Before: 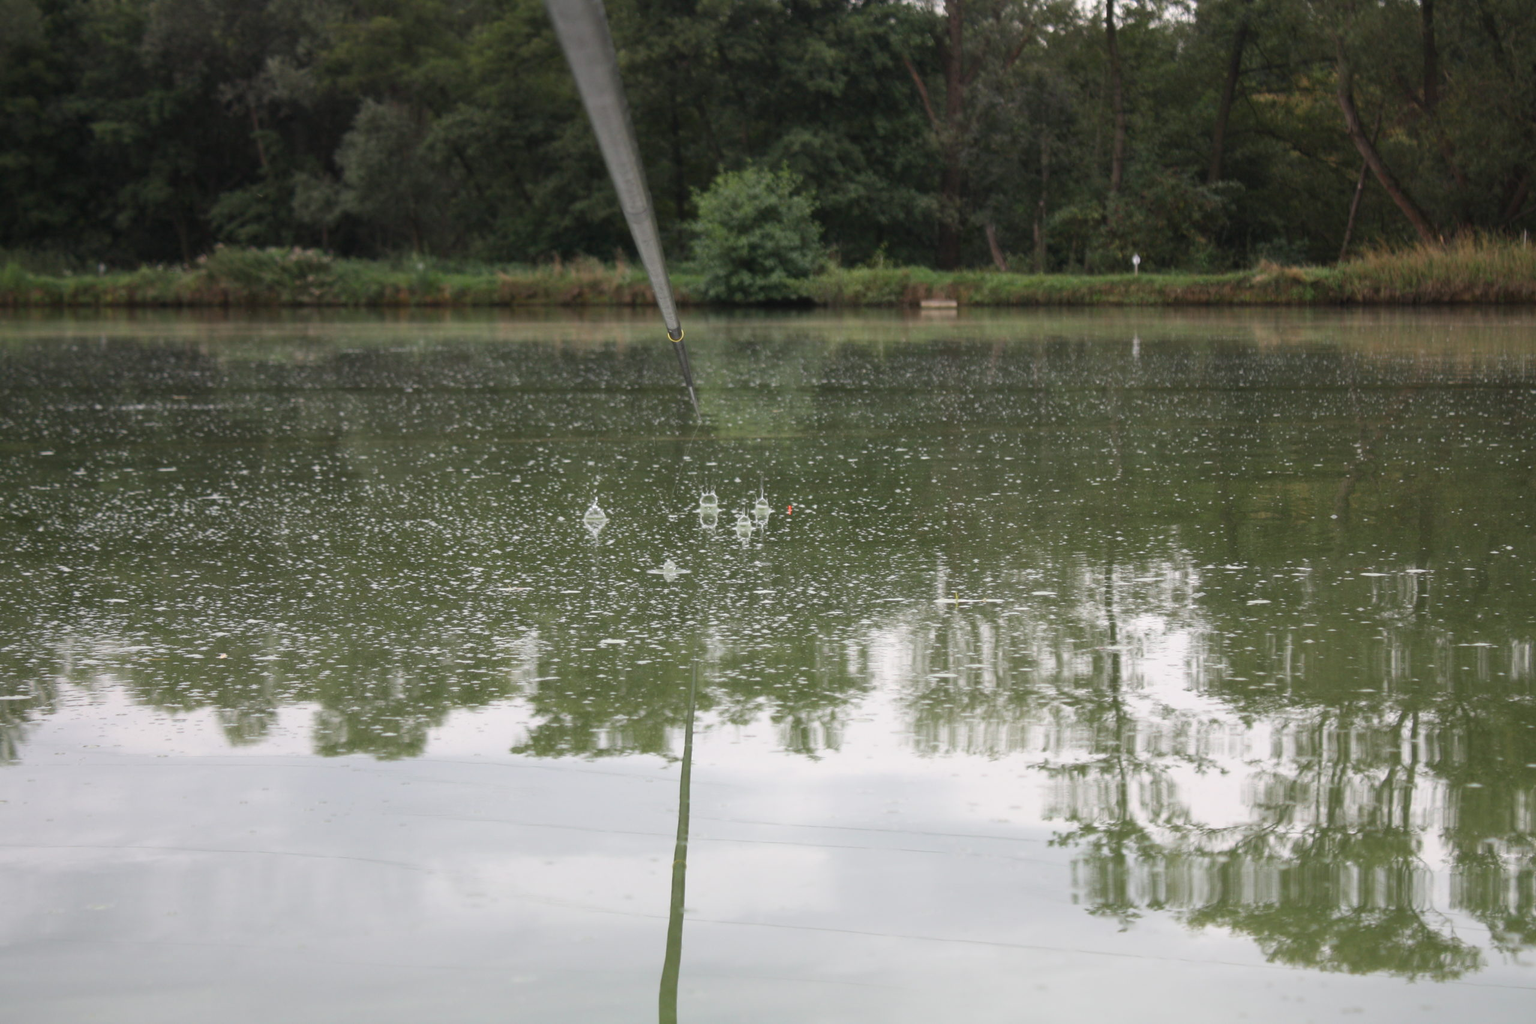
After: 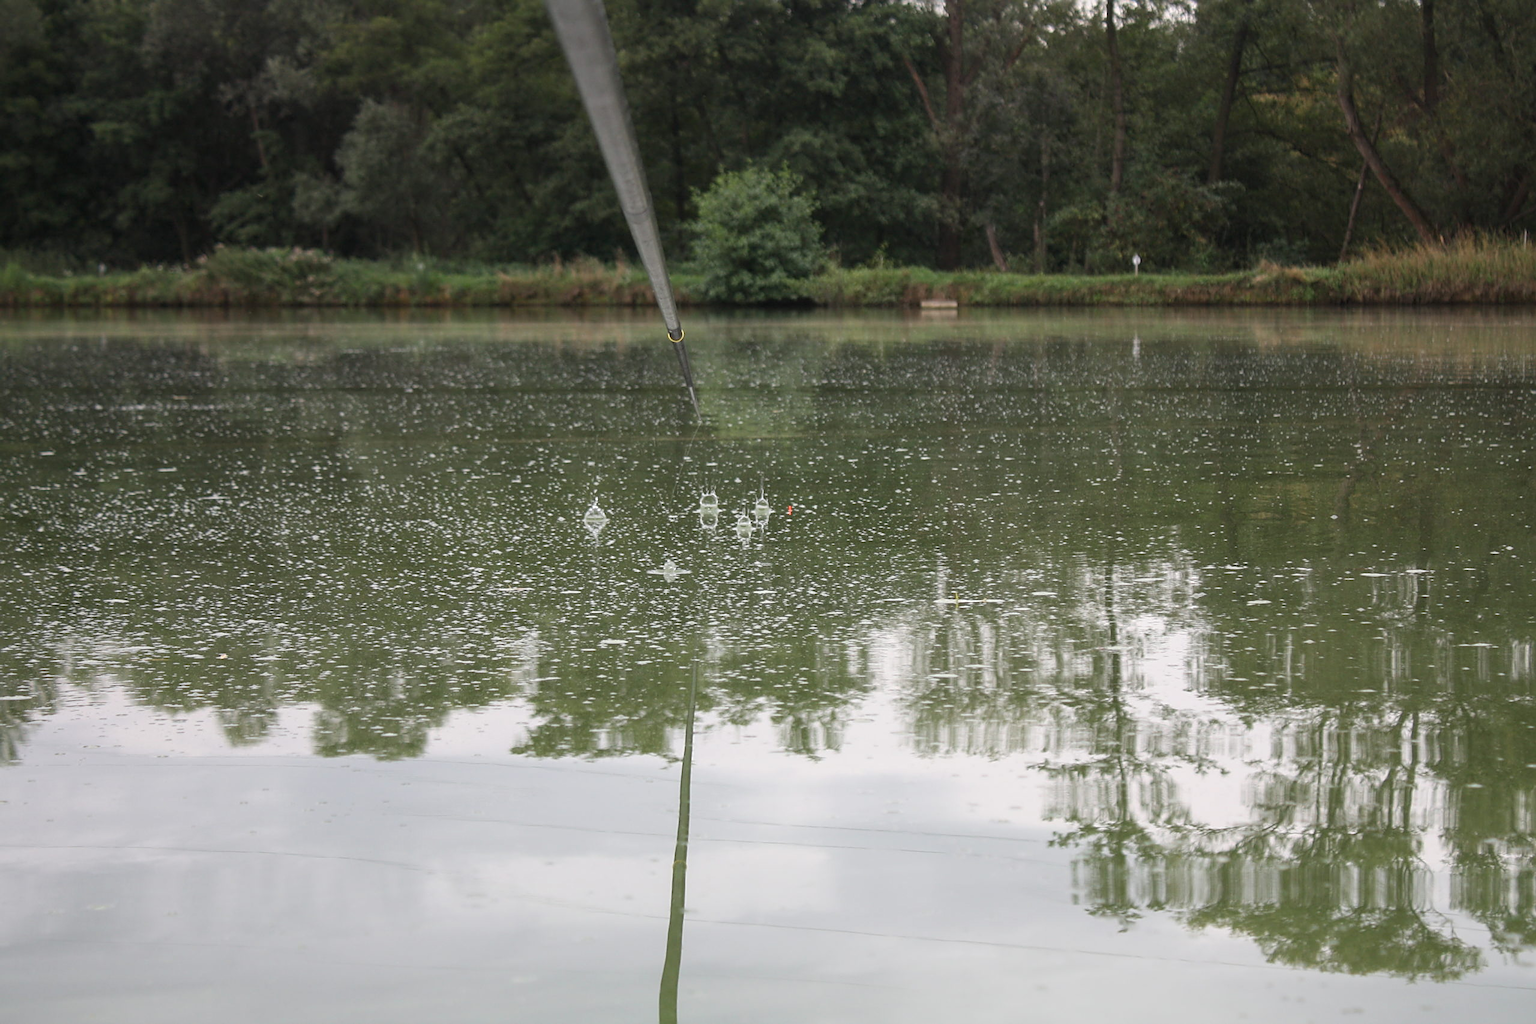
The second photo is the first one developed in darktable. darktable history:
sharpen: amount 0.6
local contrast: detail 110%
bloom: size 3%, threshold 100%, strength 0%
